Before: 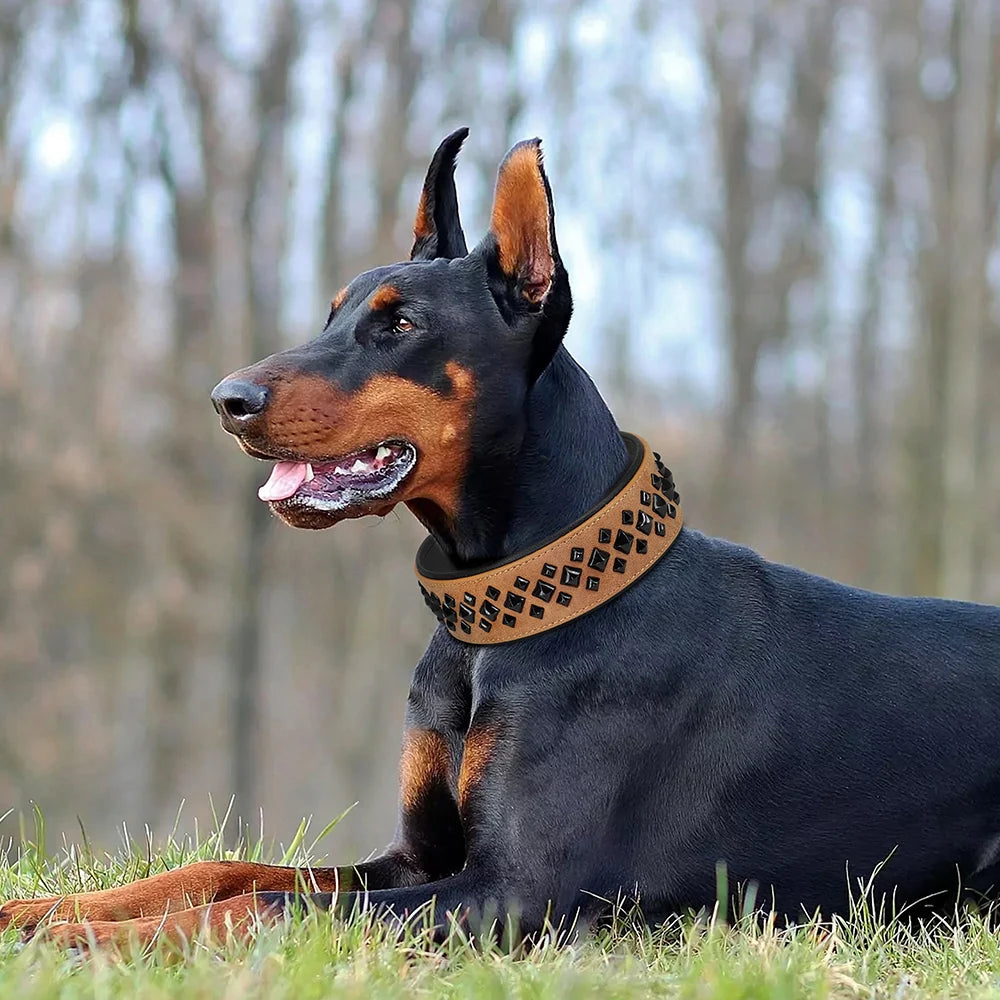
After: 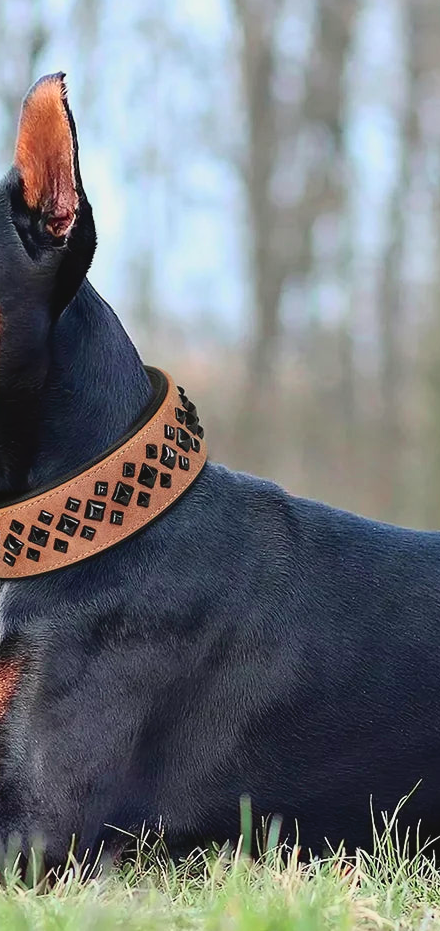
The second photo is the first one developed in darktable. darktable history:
contrast brightness saturation: contrast -0.15, brightness 0.05, saturation -0.12
tone curve: curves: ch0 [(0, 0) (0.059, 0.027) (0.178, 0.105) (0.292, 0.233) (0.485, 0.472) (0.837, 0.887) (1, 0.983)]; ch1 [(0, 0) (0.23, 0.166) (0.34, 0.298) (0.371, 0.334) (0.435, 0.413) (0.477, 0.469) (0.499, 0.498) (0.534, 0.551) (0.56, 0.585) (0.754, 0.801) (1, 1)]; ch2 [(0, 0) (0.431, 0.414) (0.498, 0.503) (0.524, 0.531) (0.568, 0.567) (0.6, 0.597) (0.65, 0.651) (0.752, 0.764) (1, 1)], color space Lab, independent channels, preserve colors none
crop: left 47.628%, top 6.643%, right 7.874%
